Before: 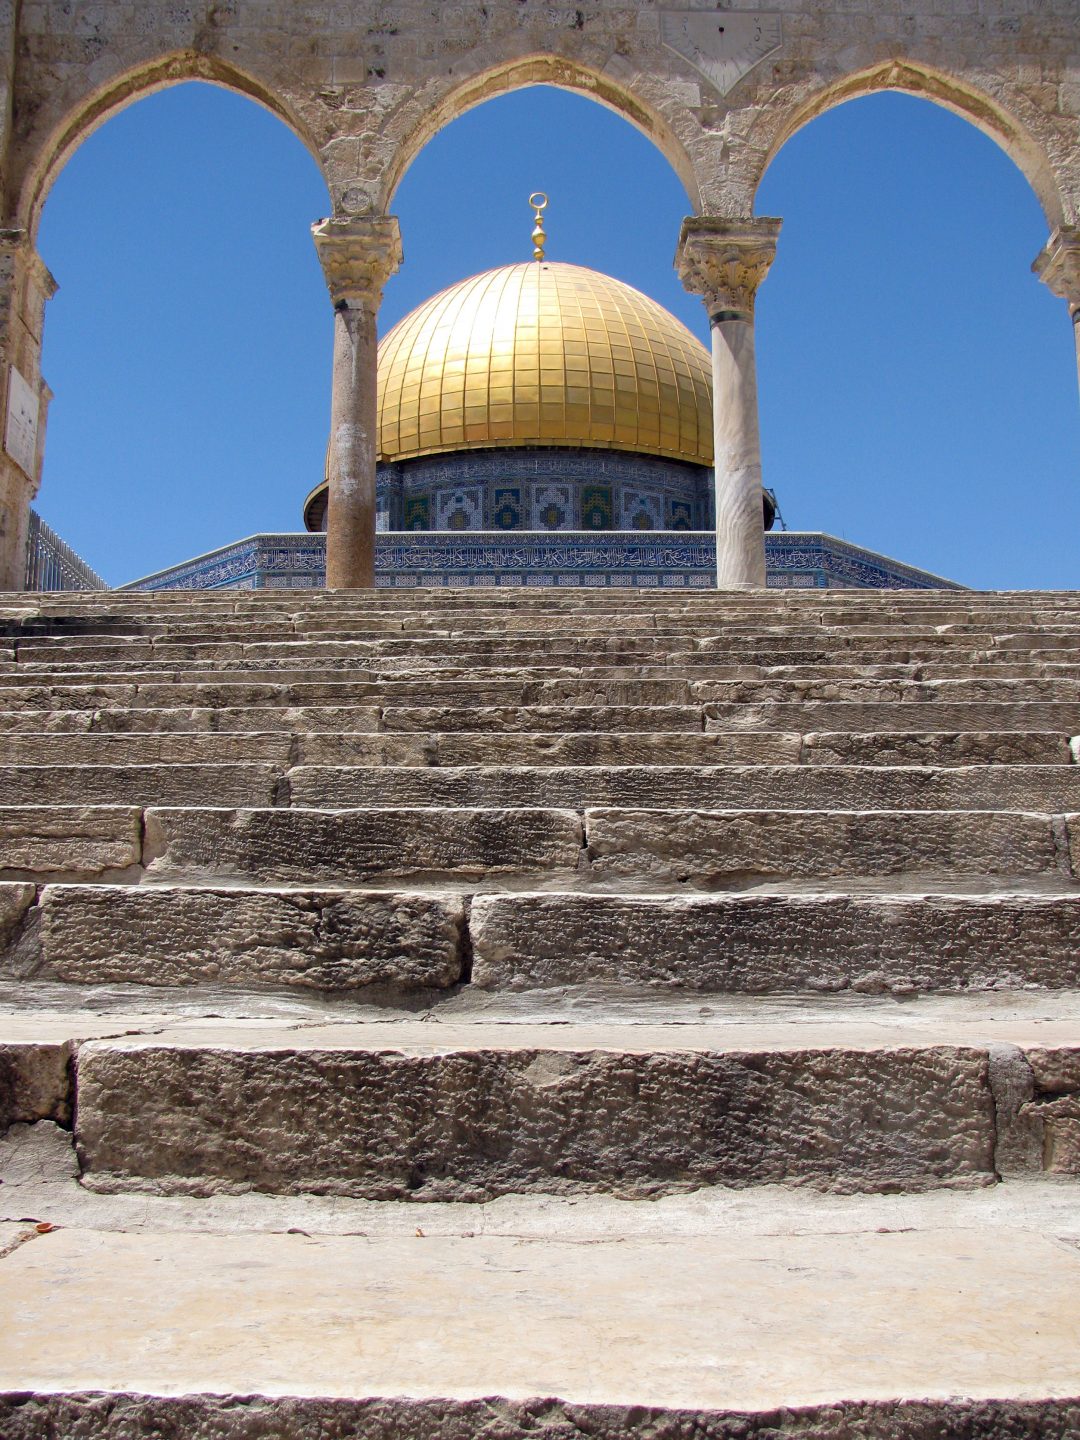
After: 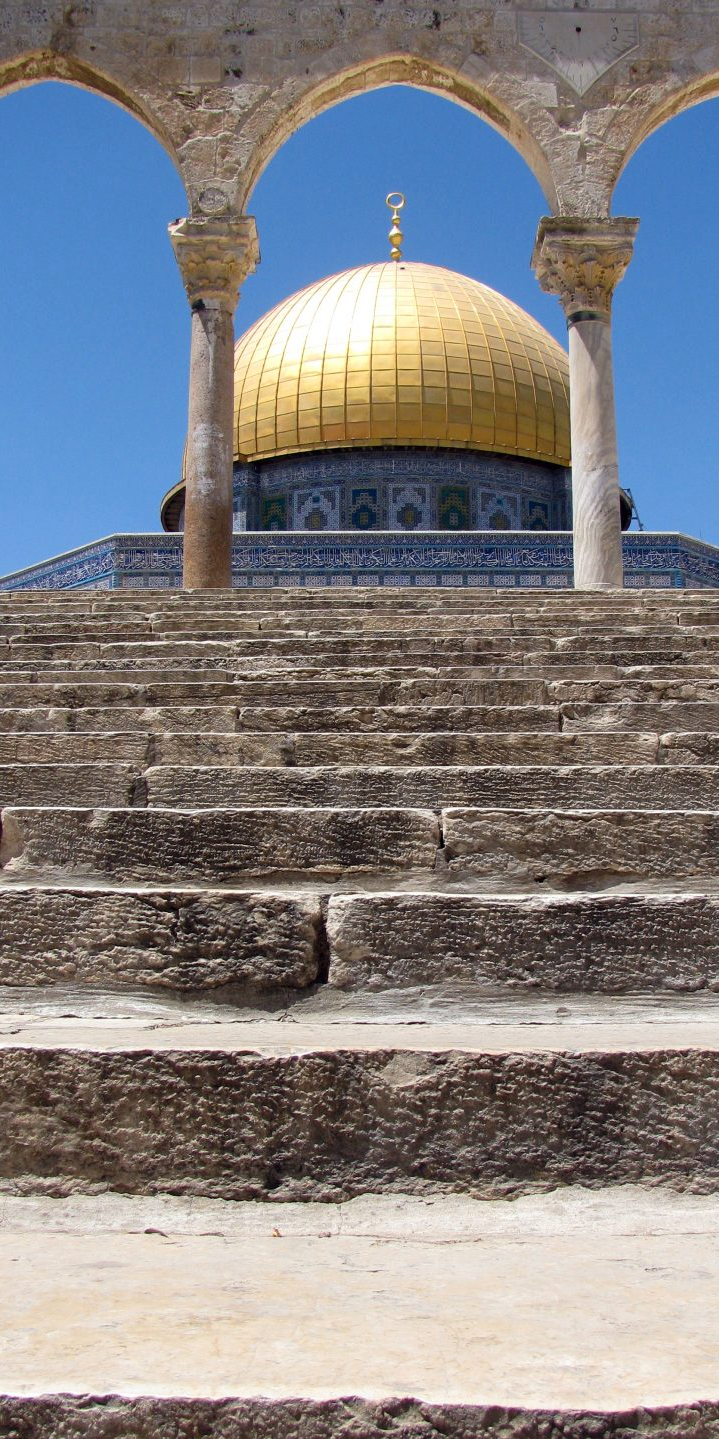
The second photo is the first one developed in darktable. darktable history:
crop and rotate: left 13.409%, right 19.924%
contrast brightness saturation: contrast 0.08, saturation 0.02
